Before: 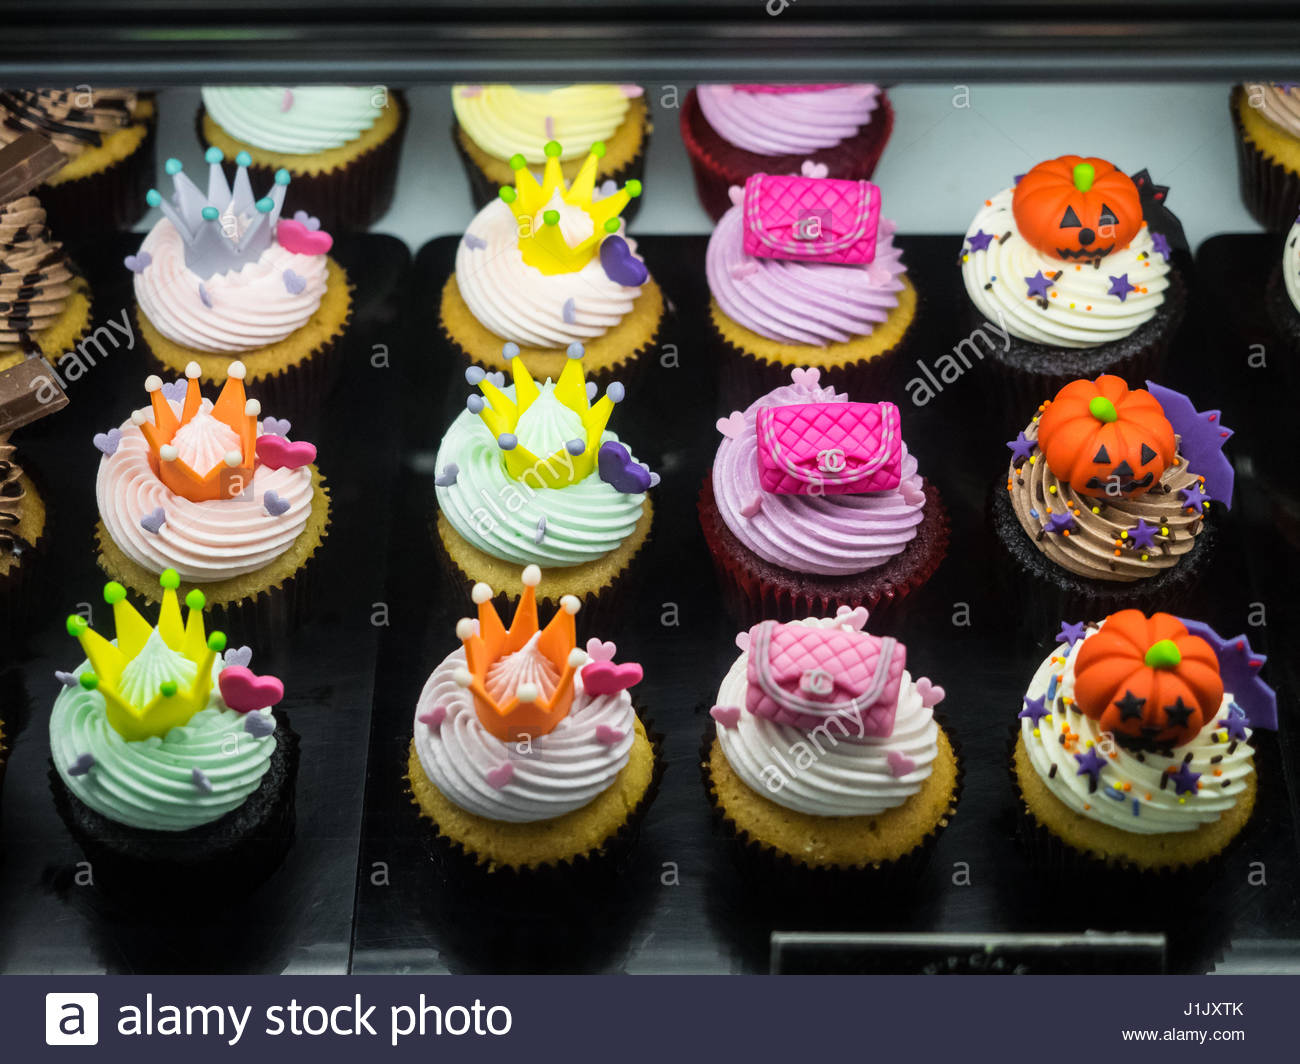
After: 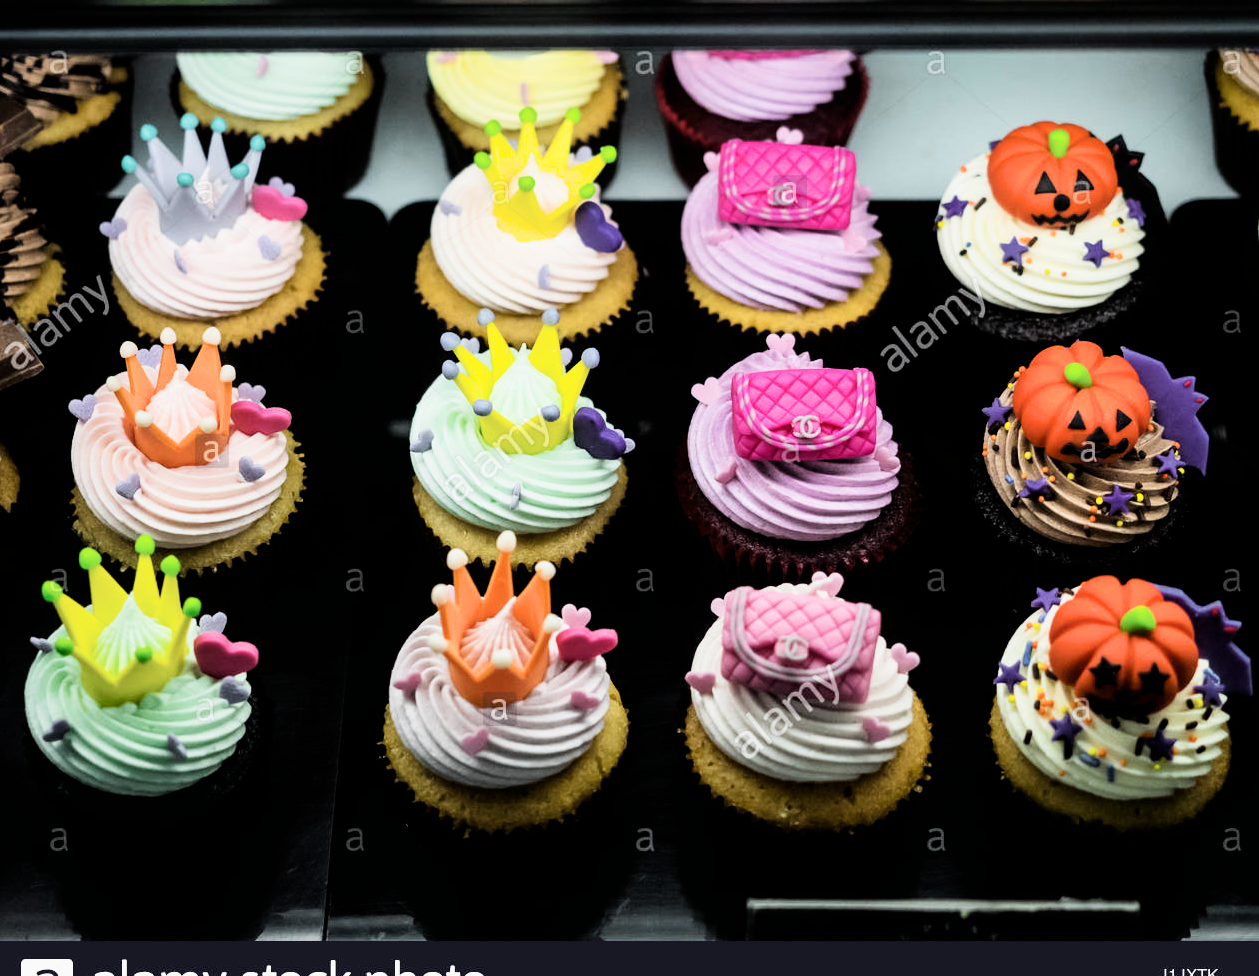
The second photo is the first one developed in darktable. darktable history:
filmic rgb: black relative exposure -5.42 EV, white relative exposure 2.85 EV, dynamic range scaling -37.73%, hardness 4, contrast 1.605, highlights saturation mix -0.93%
crop: left 1.964%, top 3.251%, right 1.122%, bottom 4.933%
